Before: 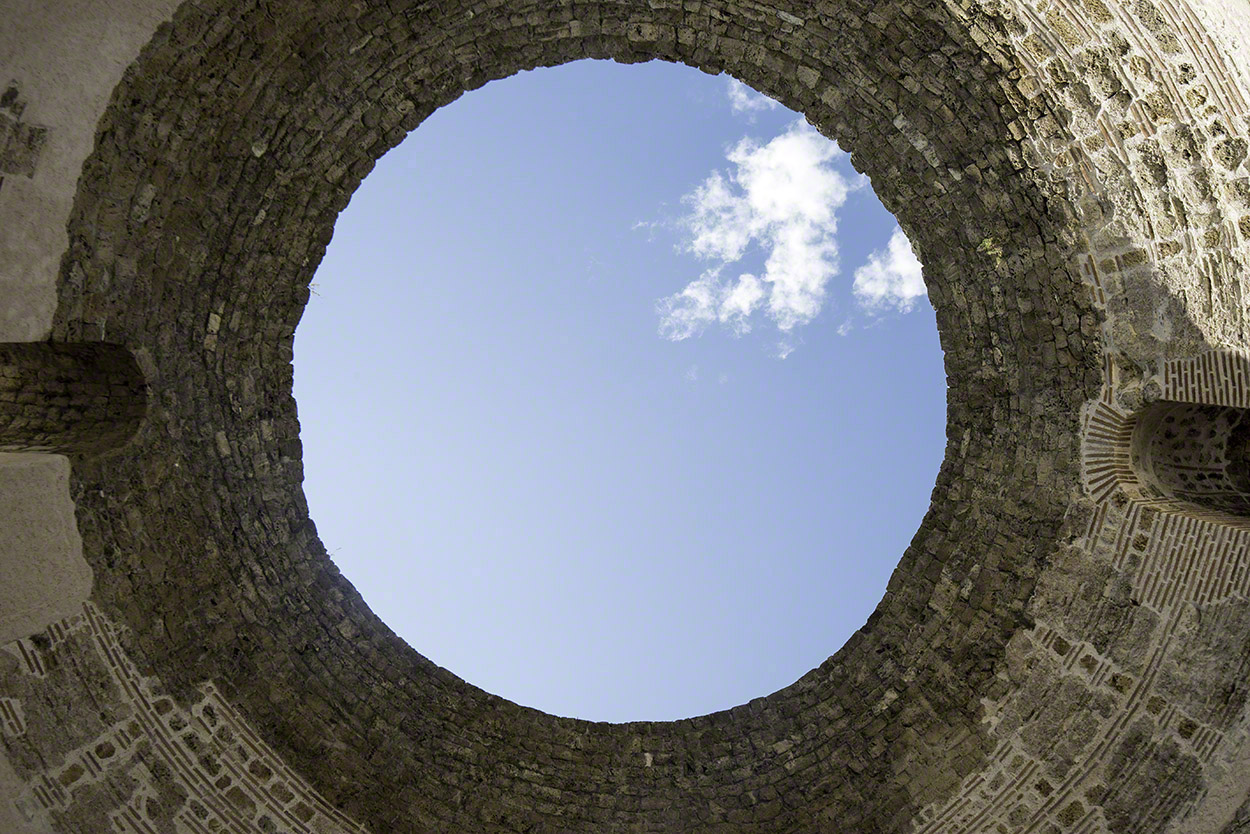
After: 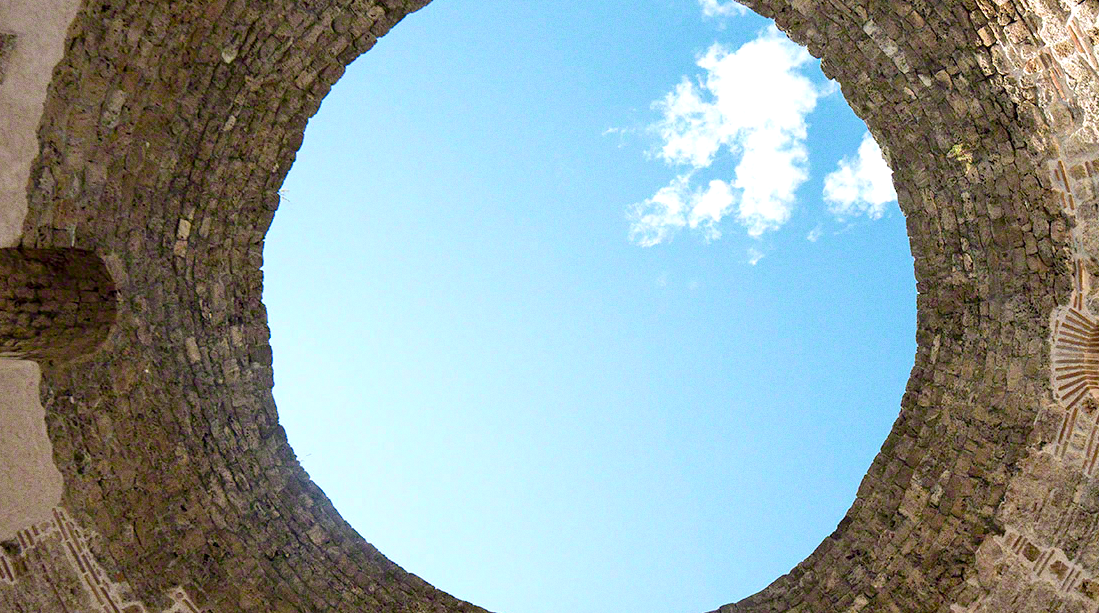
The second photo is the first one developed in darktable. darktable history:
exposure: exposure 0.4 EV, compensate highlight preservation false
crop and rotate: left 2.425%, top 11.305%, right 9.6%, bottom 15.08%
grain: coarseness 0.09 ISO
